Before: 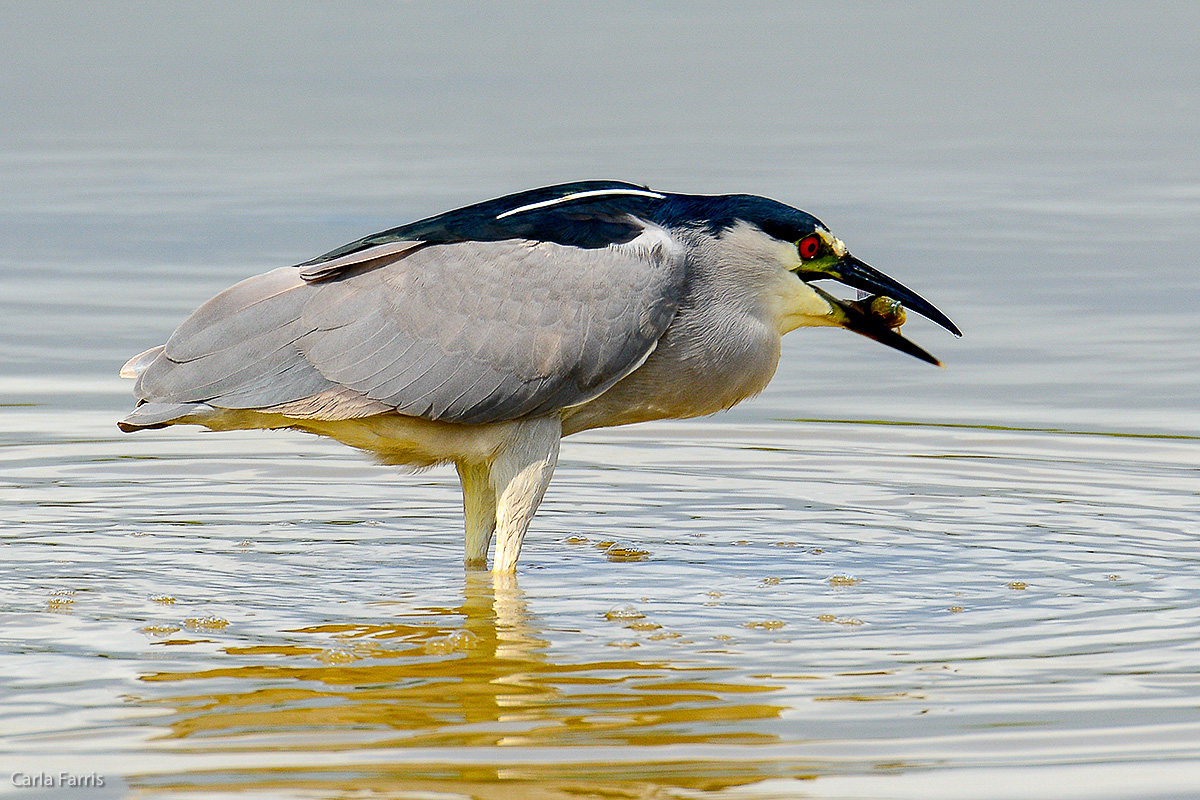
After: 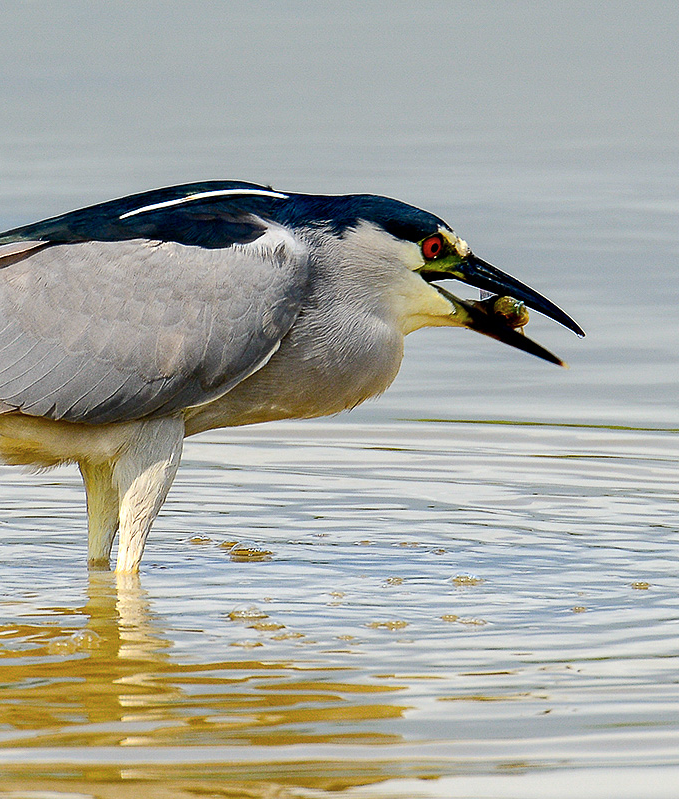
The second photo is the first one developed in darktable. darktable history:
color zones: curves: ch0 [(0, 0.5) (0.143, 0.52) (0.286, 0.5) (0.429, 0.5) (0.571, 0.5) (0.714, 0.5) (0.857, 0.5) (1, 0.5)]; ch1 [(0, 0.489) (0.155, 0.45) (0.286, 0.466) (0.429, 0.5) (0.571, 0.5) (0.714, 0.5) (0.857, 0.5) (1, 0.489)]
crop: left 31.458%, top 0%, right 11.876%
